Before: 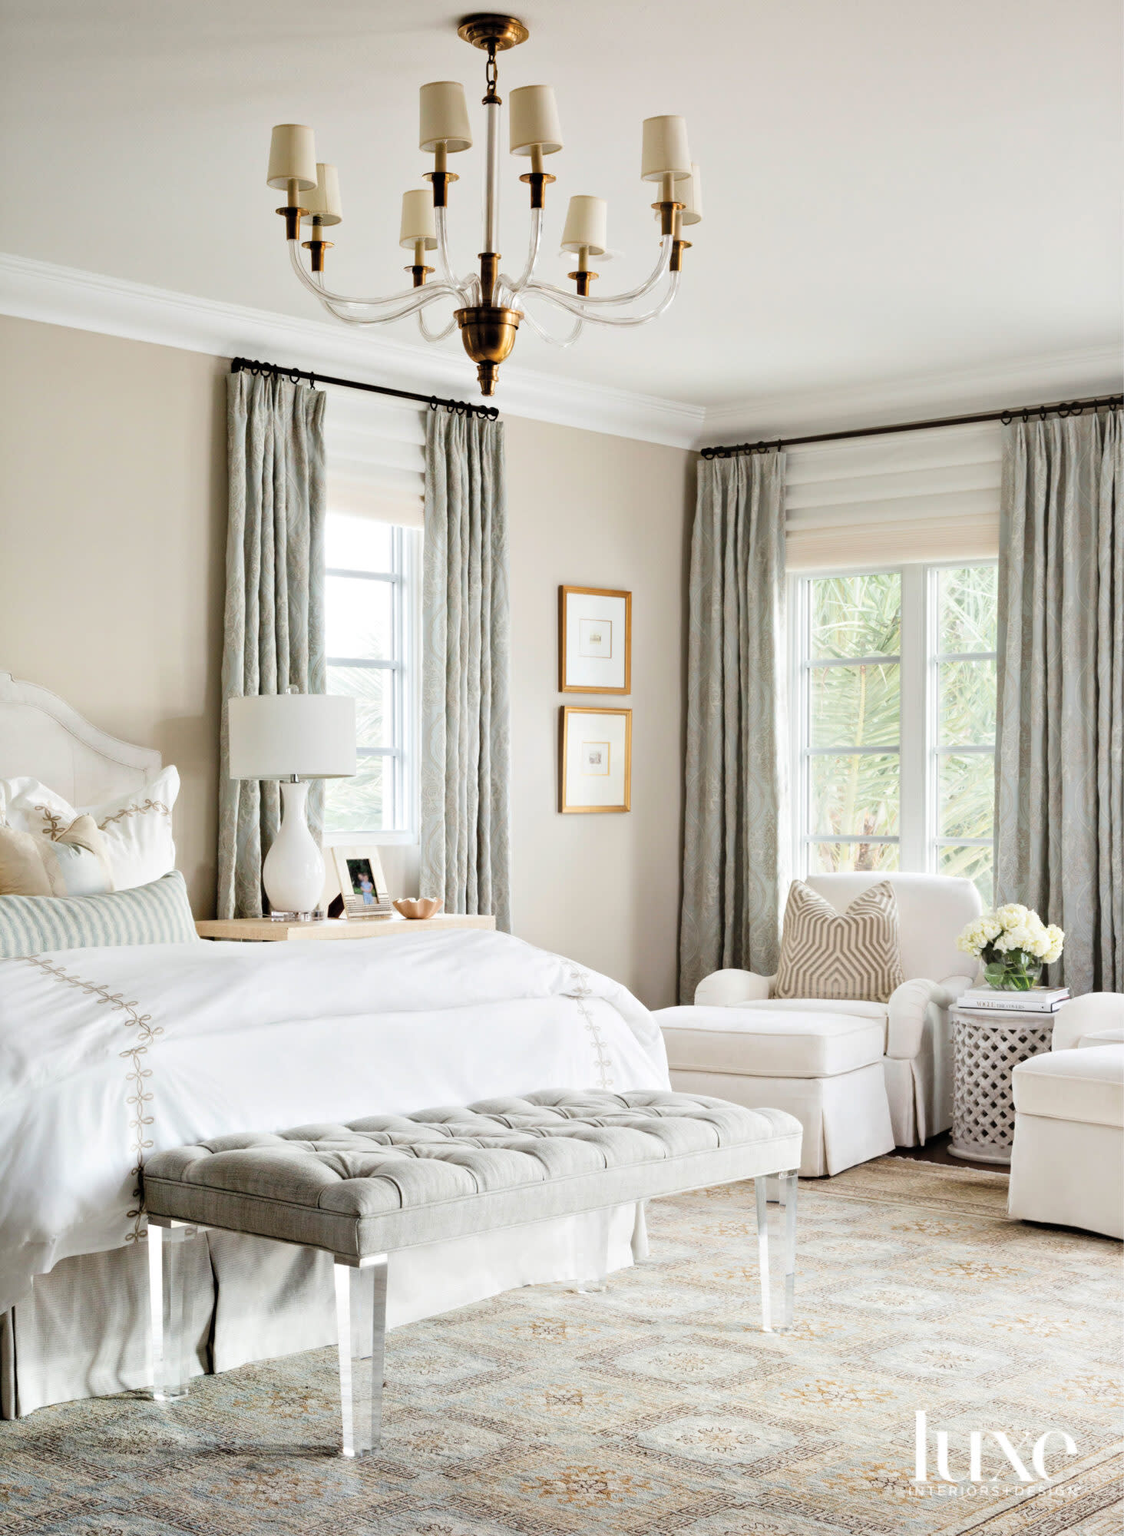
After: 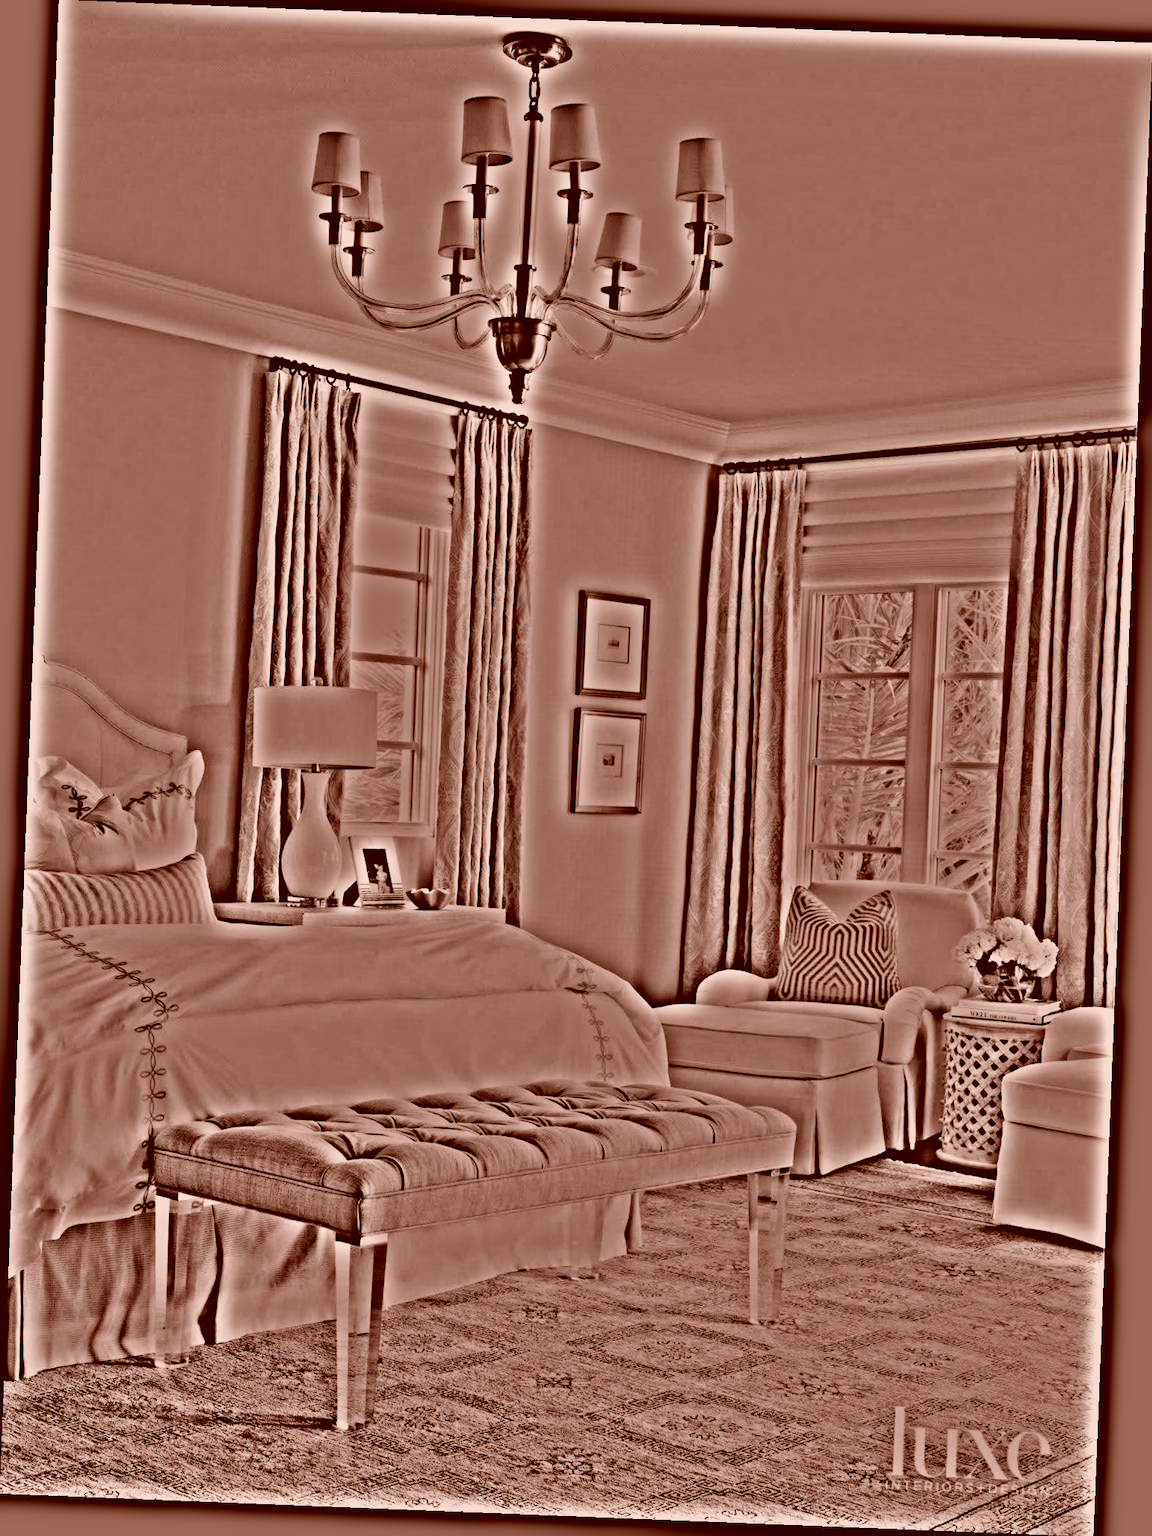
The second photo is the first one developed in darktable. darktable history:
highpass: on, module defaults
color correction: highlights a* 9.03, highlights b* 8.71, shadows a* 40, shadows b* 40, saturation 0.8
rotate and perspective: rotation 2.27°, automatic cropping off
sigmoid: contrast 1.7, skew -0.2, preserve hue 0%, red attenuation 0.1, red rotation 0.035, green attenuation 0.1, green rotation -0.017, blue attenuation 0.15, blue rotation -0.052, base primaries Rec2020
